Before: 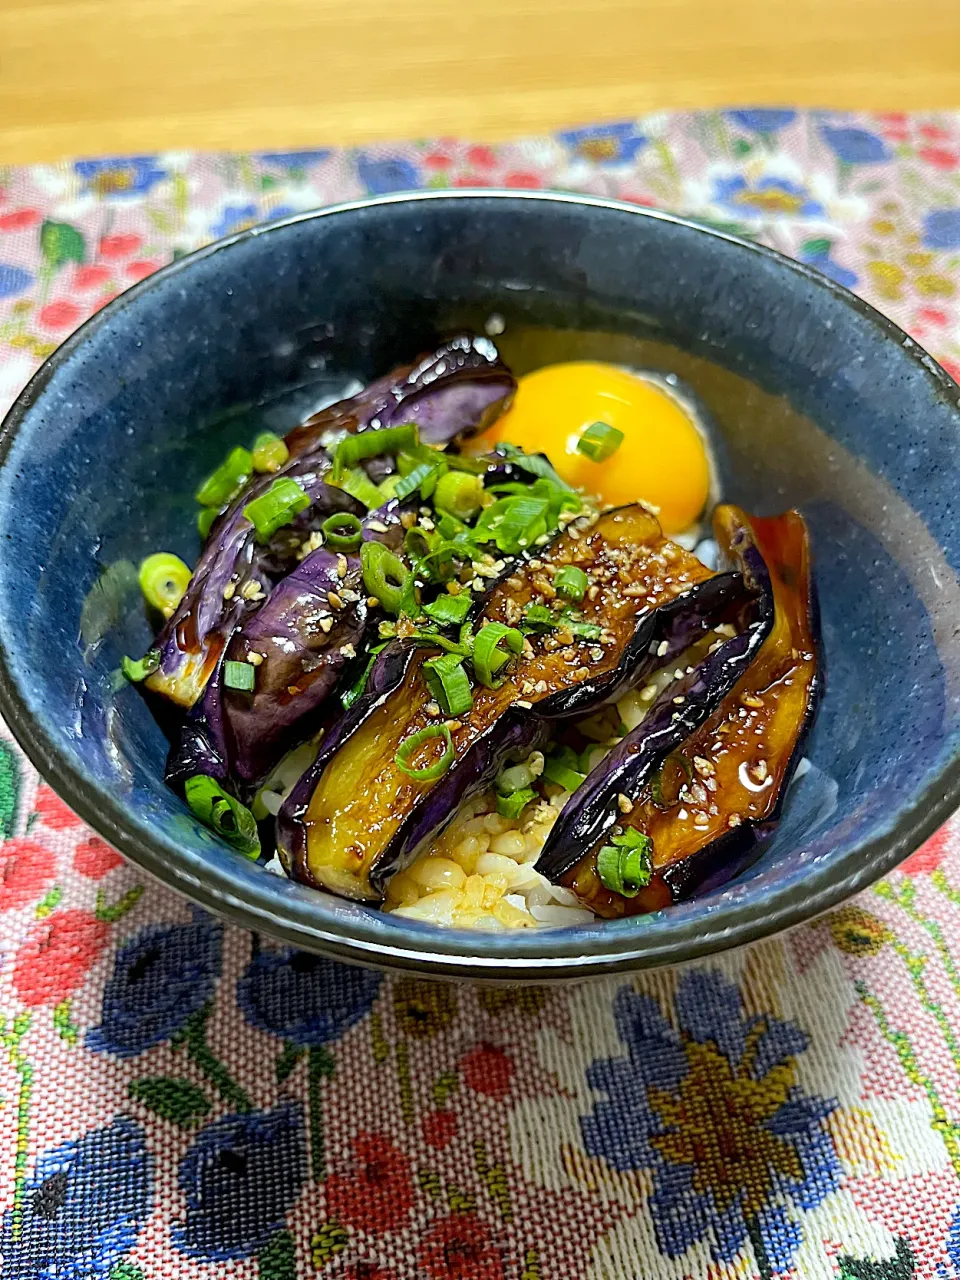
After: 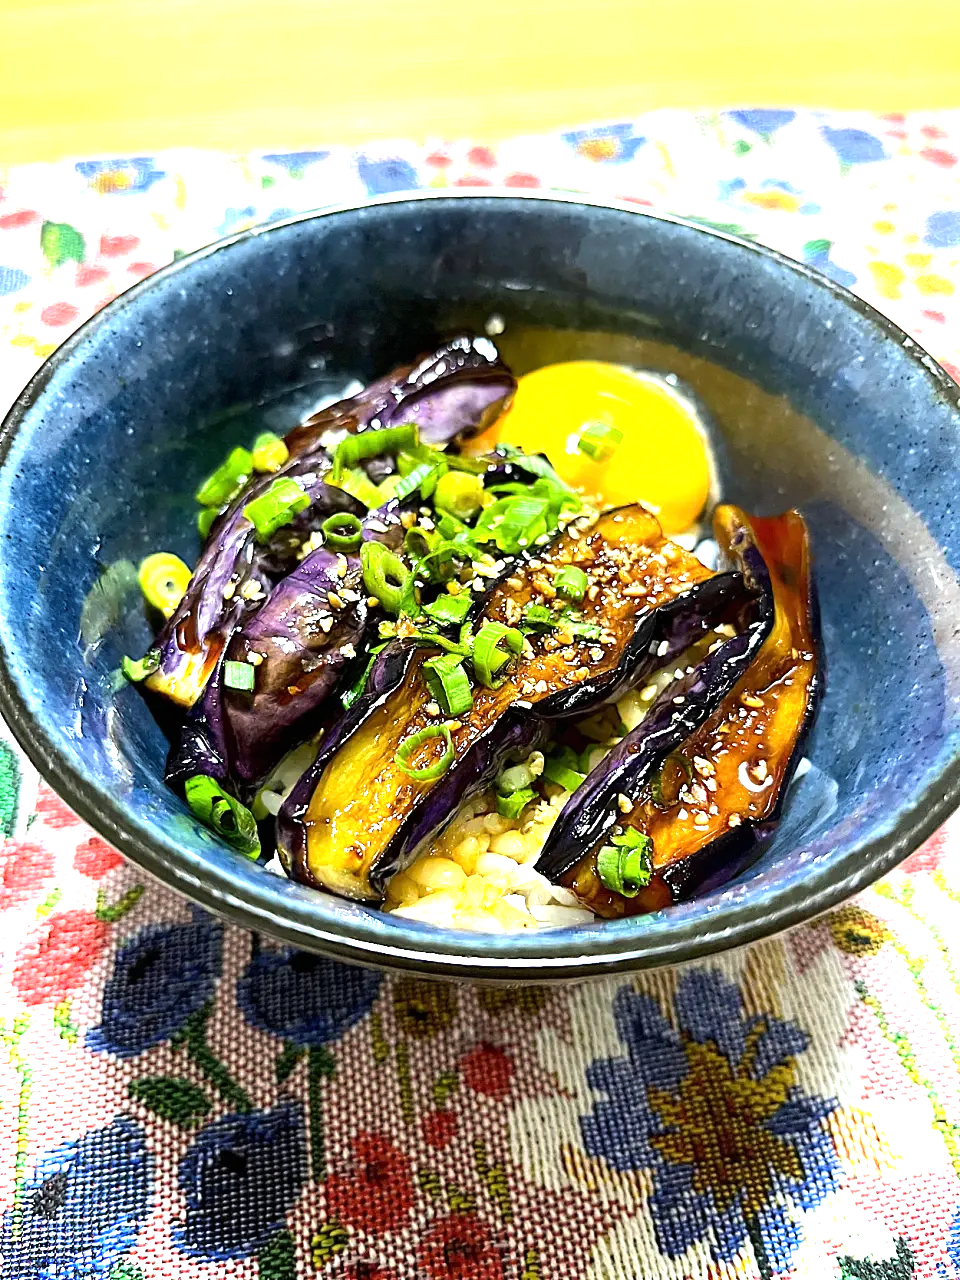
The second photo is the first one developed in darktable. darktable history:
exposure: black level correction 0, exposure 0.698 EV, compensate exposure bias true, compensate highlight preservation false
tone equalizer: -8 EV -0.76 EV, -7 EV -0.686 EV, -6 EV -0.576 EV, -5 EV -0.419 EV, -3 EV 0.404 EV, -2 EV 0.6 EV, -1 EV 0.689 EV, +0 EV 0.768 EV, edges refinement/feathering 500, mask exposure compensation -1.57 EV, preserve details guided filter
